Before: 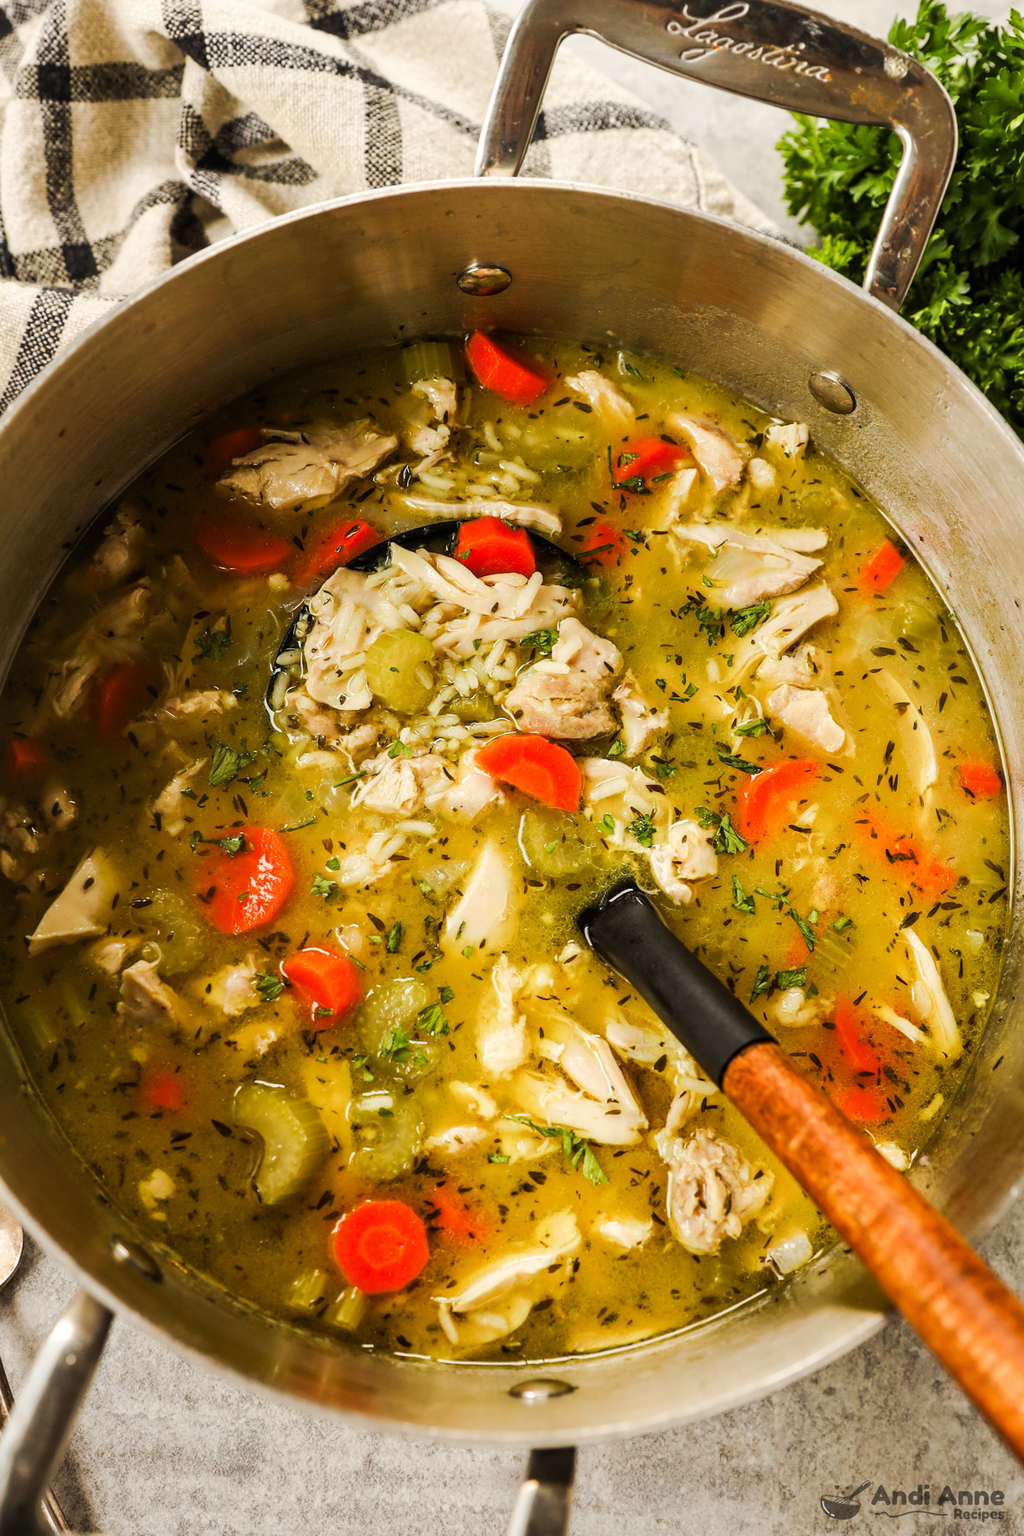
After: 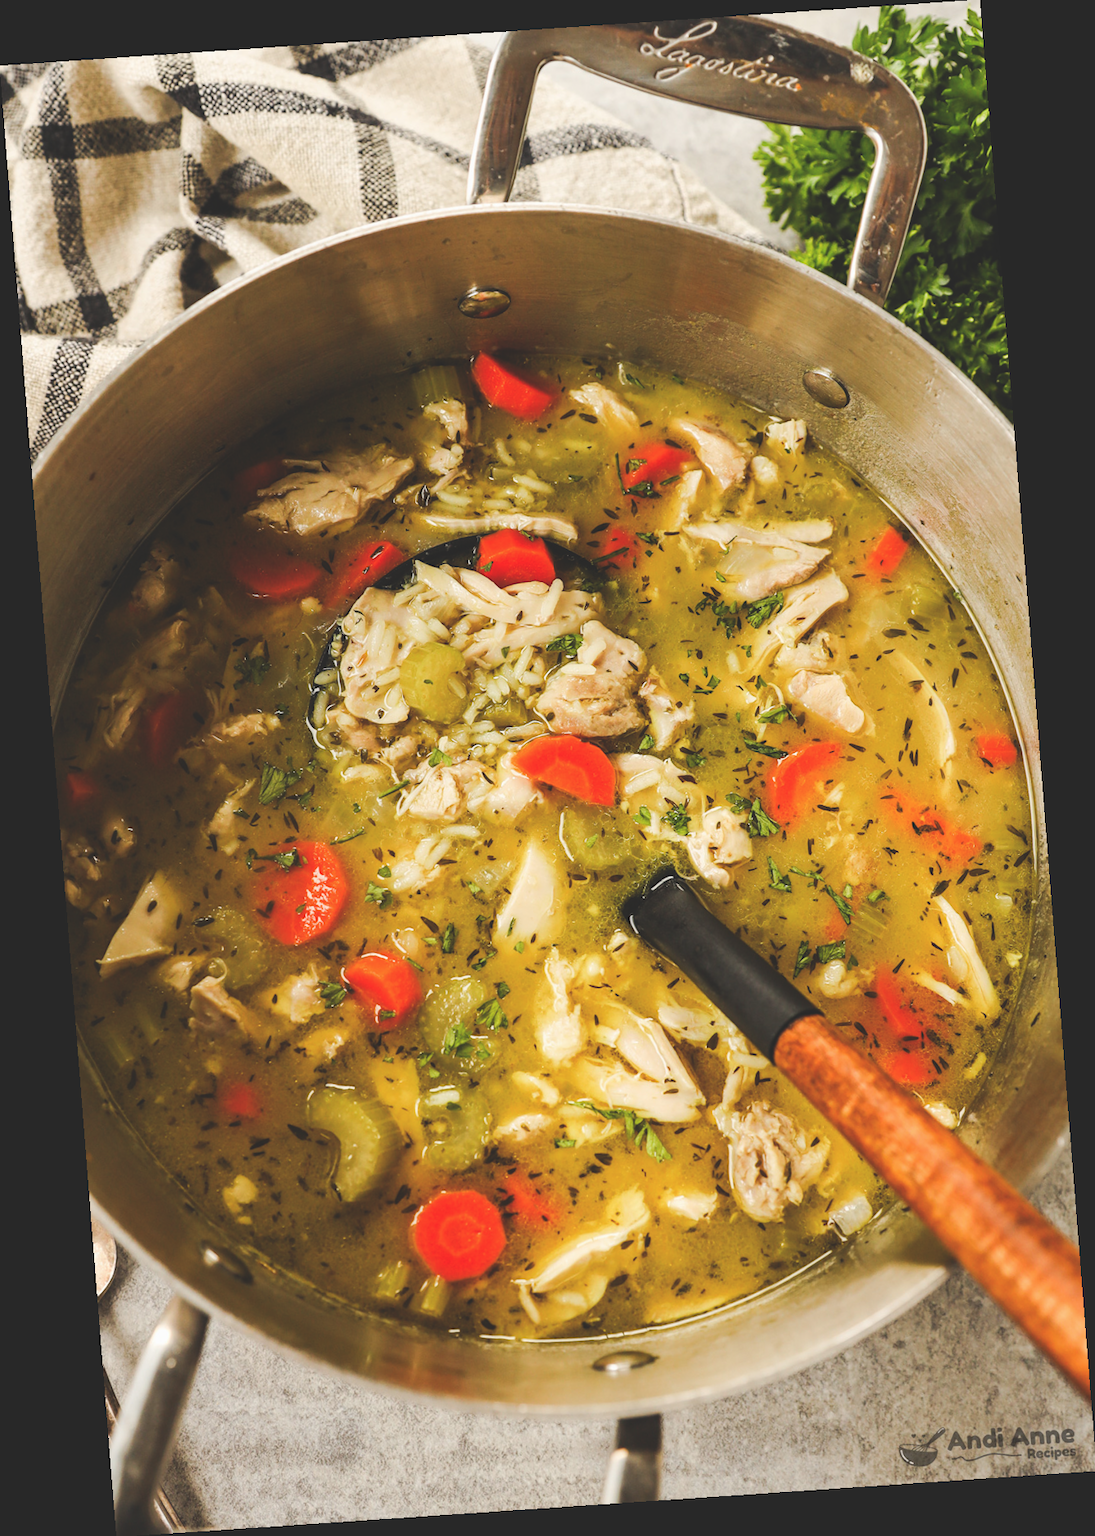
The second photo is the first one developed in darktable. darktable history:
rotate and perspective: rotation -4.2°, shear 0.006, automatic cropping off
exposure: black level correction -0.023, exposure -0.039 EV, compensate highlight preservation false
